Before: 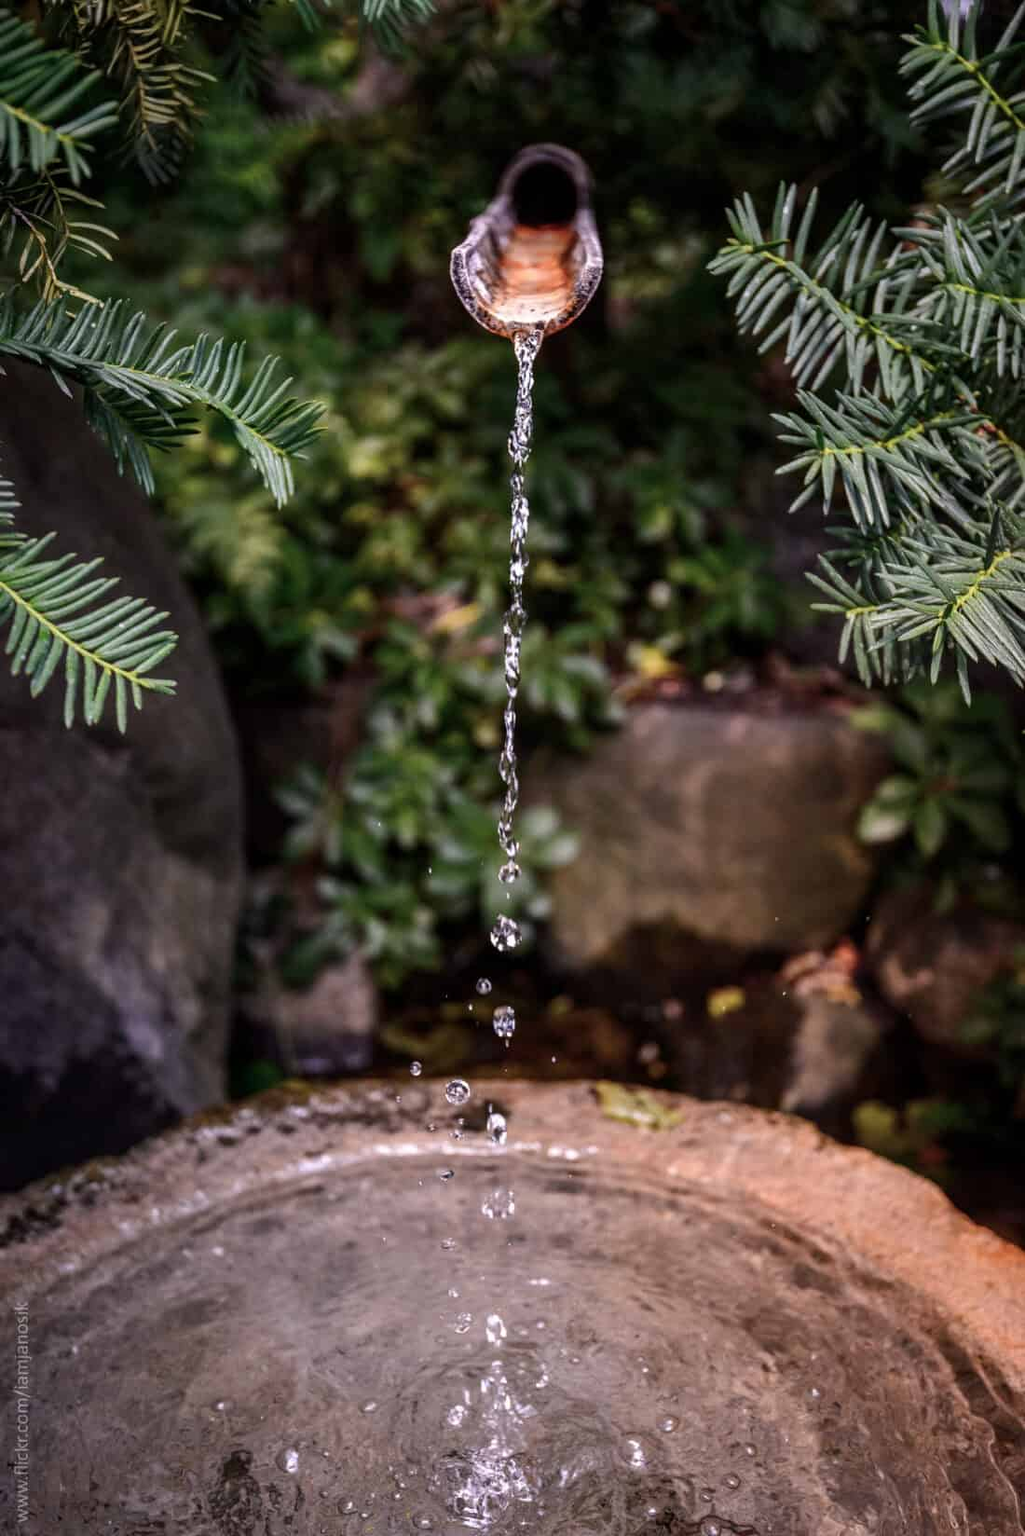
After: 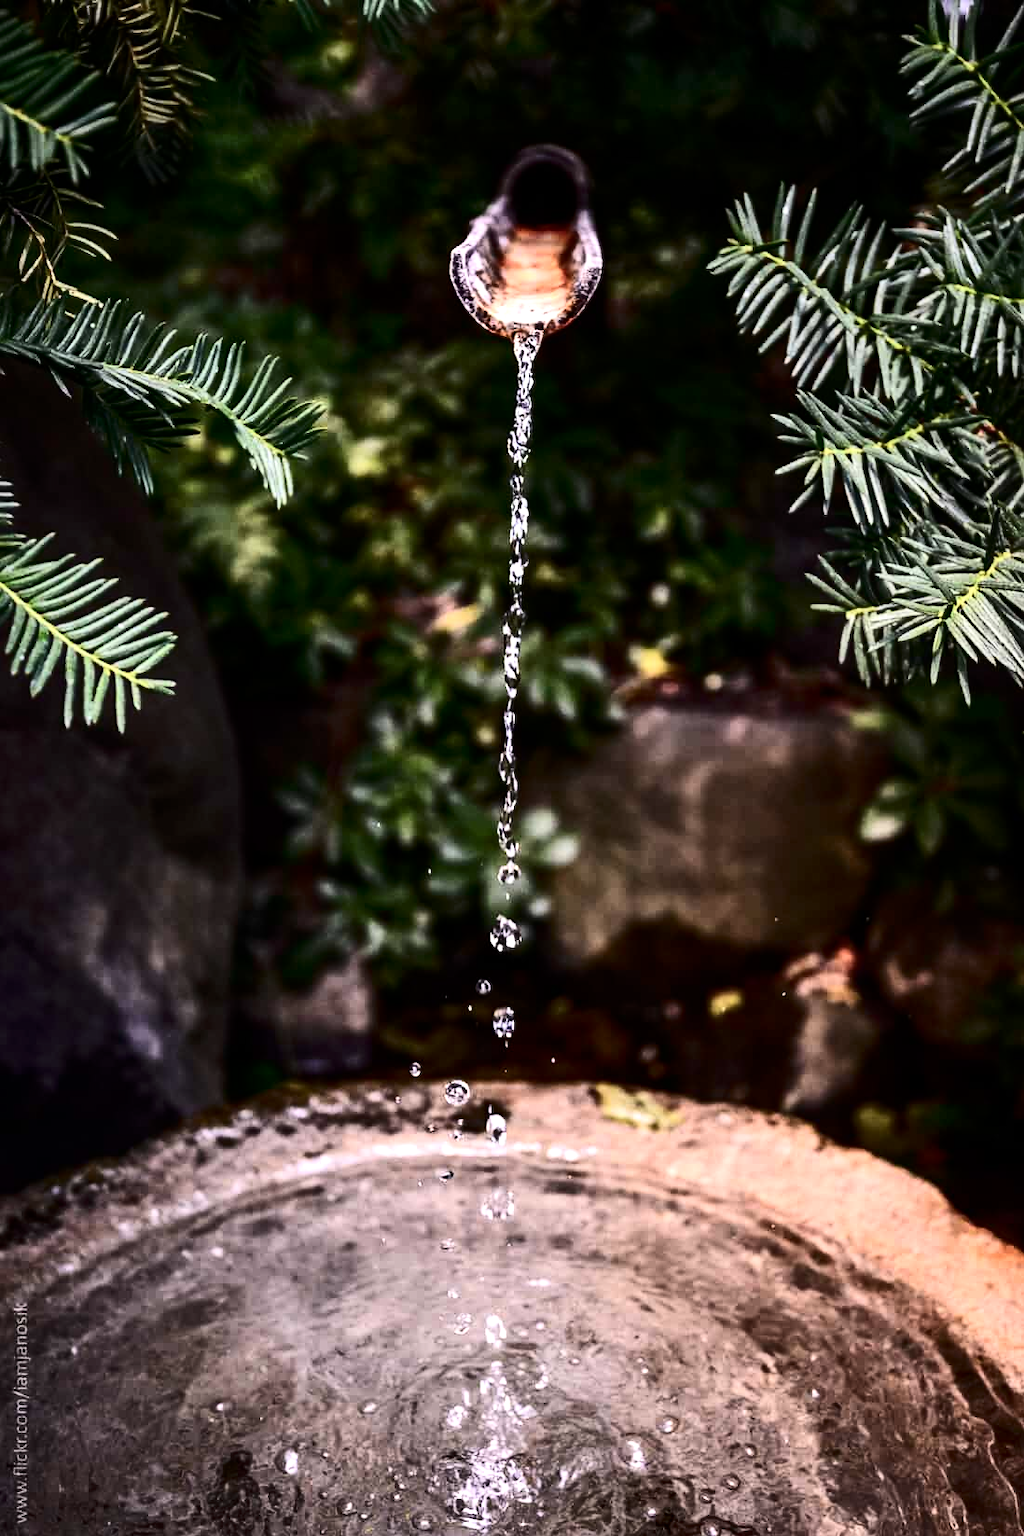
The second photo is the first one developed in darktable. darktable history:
tone equalizer: -8 EV -0.772 EV, -7 EV -0.737 EV, -6 EV -0.587 EV, -5 EV -0.396 EV, -3 EV 0.368 EV, -2 EV 0.6 EV, -1 EV 0.694 EV, +0 EV 0.738 EV, edges refinement/feathering 500, mask exposure compensation -1.57 EV, preserve details no
crop: left 0.106%
contrast brightness saturation: contrast 0.29
